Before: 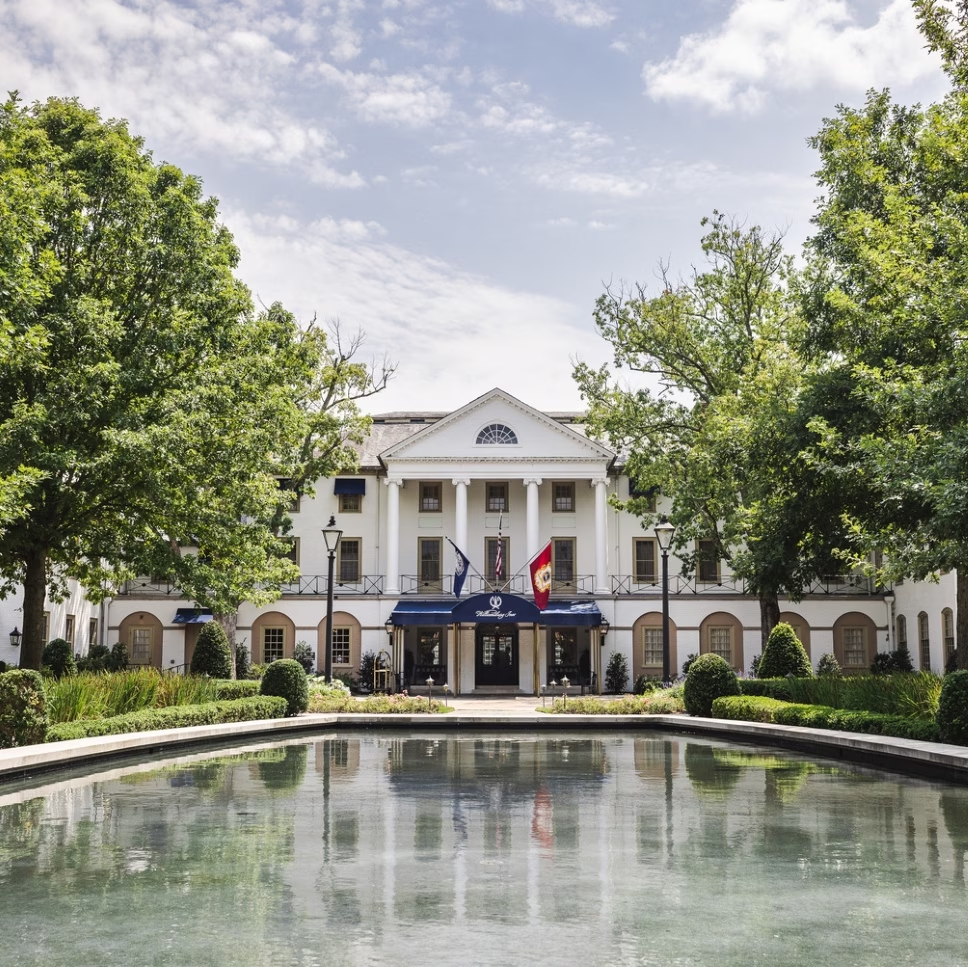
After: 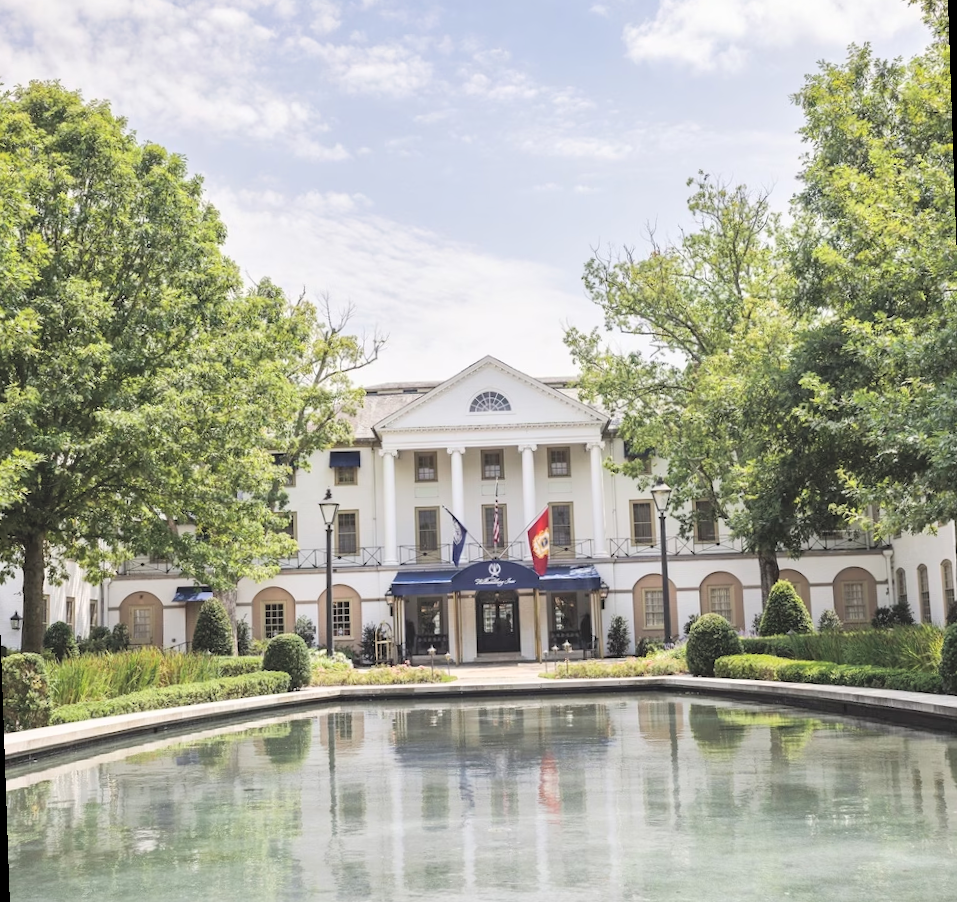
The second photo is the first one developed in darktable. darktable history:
contrast brightness saturation: brightness 0.28
rotate and perspective: rotation -2°, crop left 0.022, crop right 0.978, crop top 0.049, crop bottom 0.951
